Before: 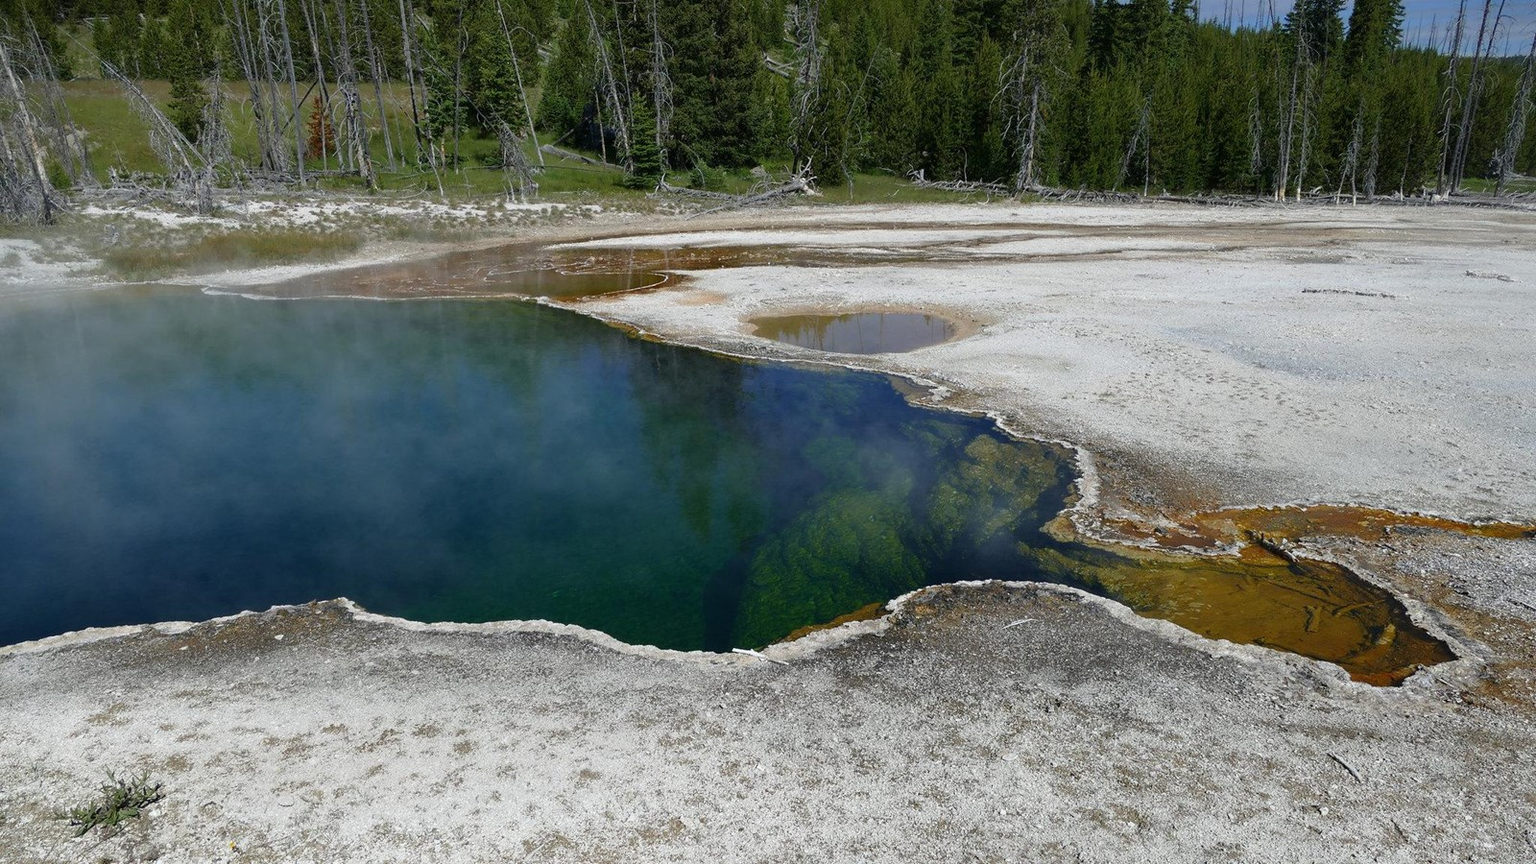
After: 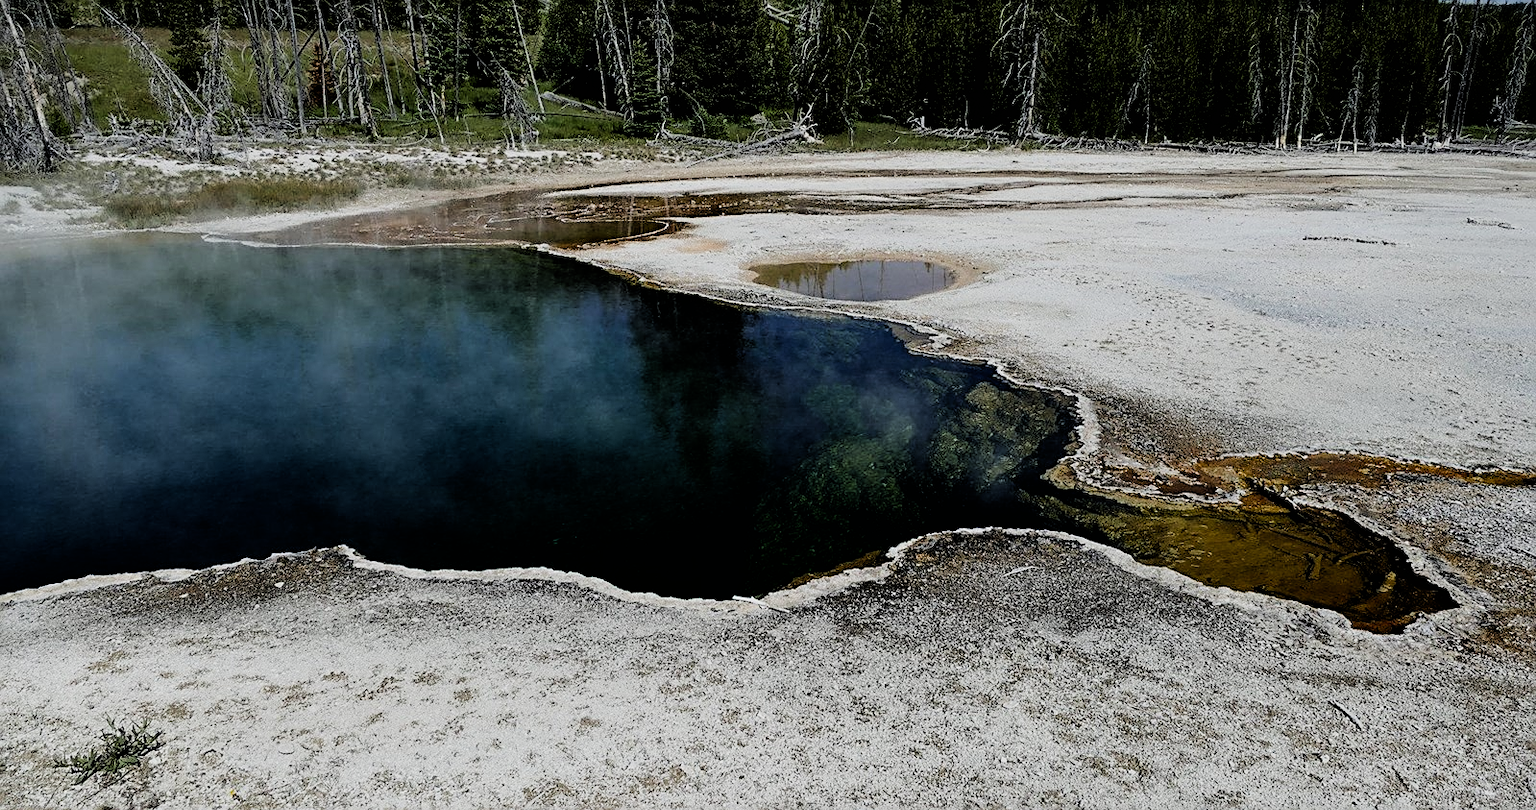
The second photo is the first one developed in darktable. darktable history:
crop and rotate: top 6.149%
tone equalizer: -8 EV -0.726 EV, -7 EV -0.678 EV, -6 EV -0.609 EV, -5 EV -0.408 EV, -3 EV 0.392 EV, -2 EV 0.6 EV, -1 EV 0.674 EV, +0 EV 0.747 EV, edges refinement/feathering 500, mask exposure compensation -1.57 EV, preserve details no
exposure: black level correction 0.006, exposure -0.223 EV, compensate exposure bias true, compensate highlight preservation false
sharpen: on, module defaults
filmic rgb: black relative exposure -4.29 EV, white relative exposure 4.56 EV, threshold 2.97 EV, hardness 2.38, contrast 1.054, enable highlight reconstruction true
shadows and highlights: shadows 31.7, highlights -31.86, soften with gaussian
